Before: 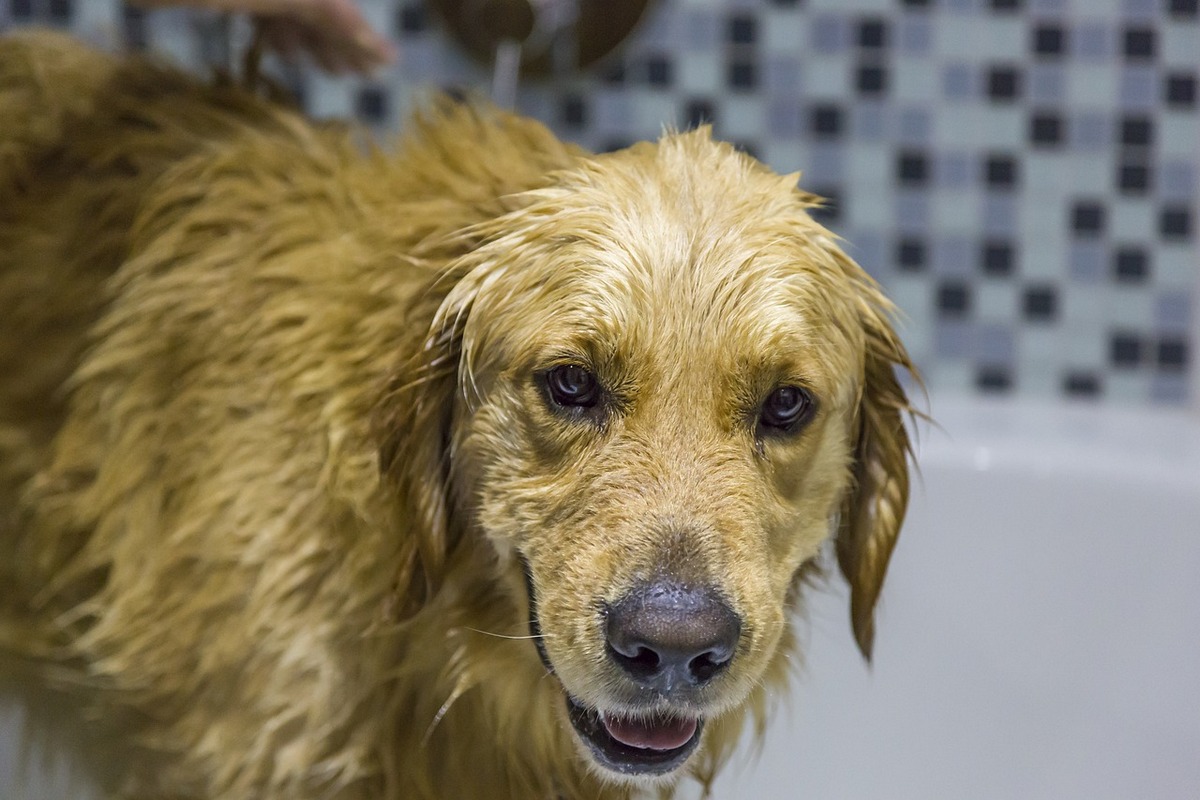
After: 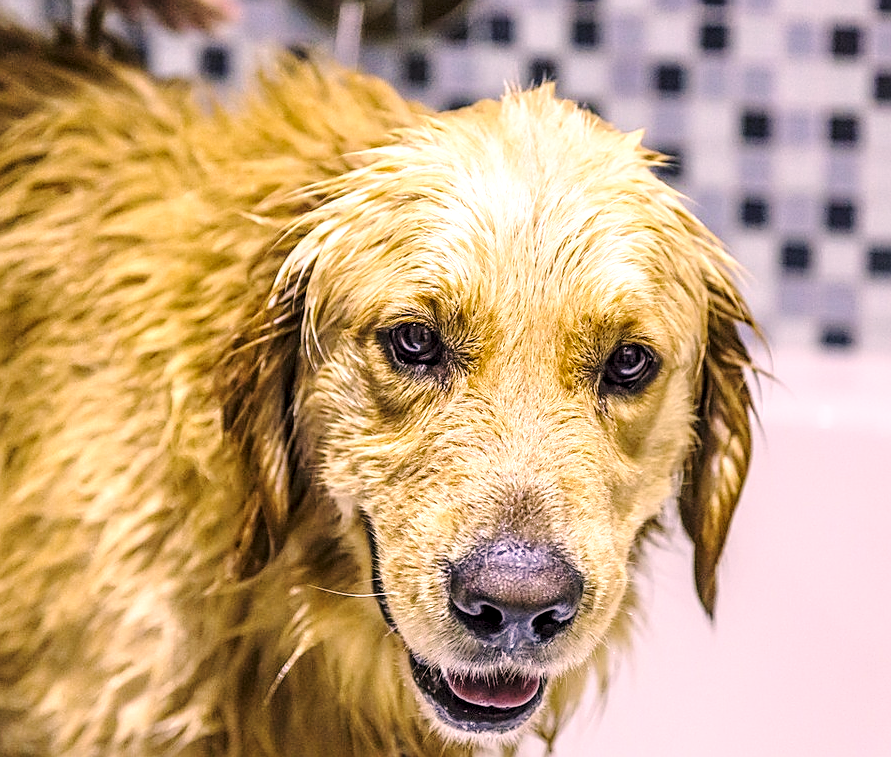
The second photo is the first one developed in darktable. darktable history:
local contrast: detail 150%
base curve: curves: ch0 [(0, 0) (0.036, 0.037) (0.121, 0.228) (0.46, 0.76) (0.859, 0.983) (1, 1)], preserve colors none
sharpen: on, module defaults
color correction: highlights a* 14.68, highlights b* 4.68
crop and rotate: left 13.132%, top 5.348%, right 12.581%
contrast brightness saturation: brightness 0.137
